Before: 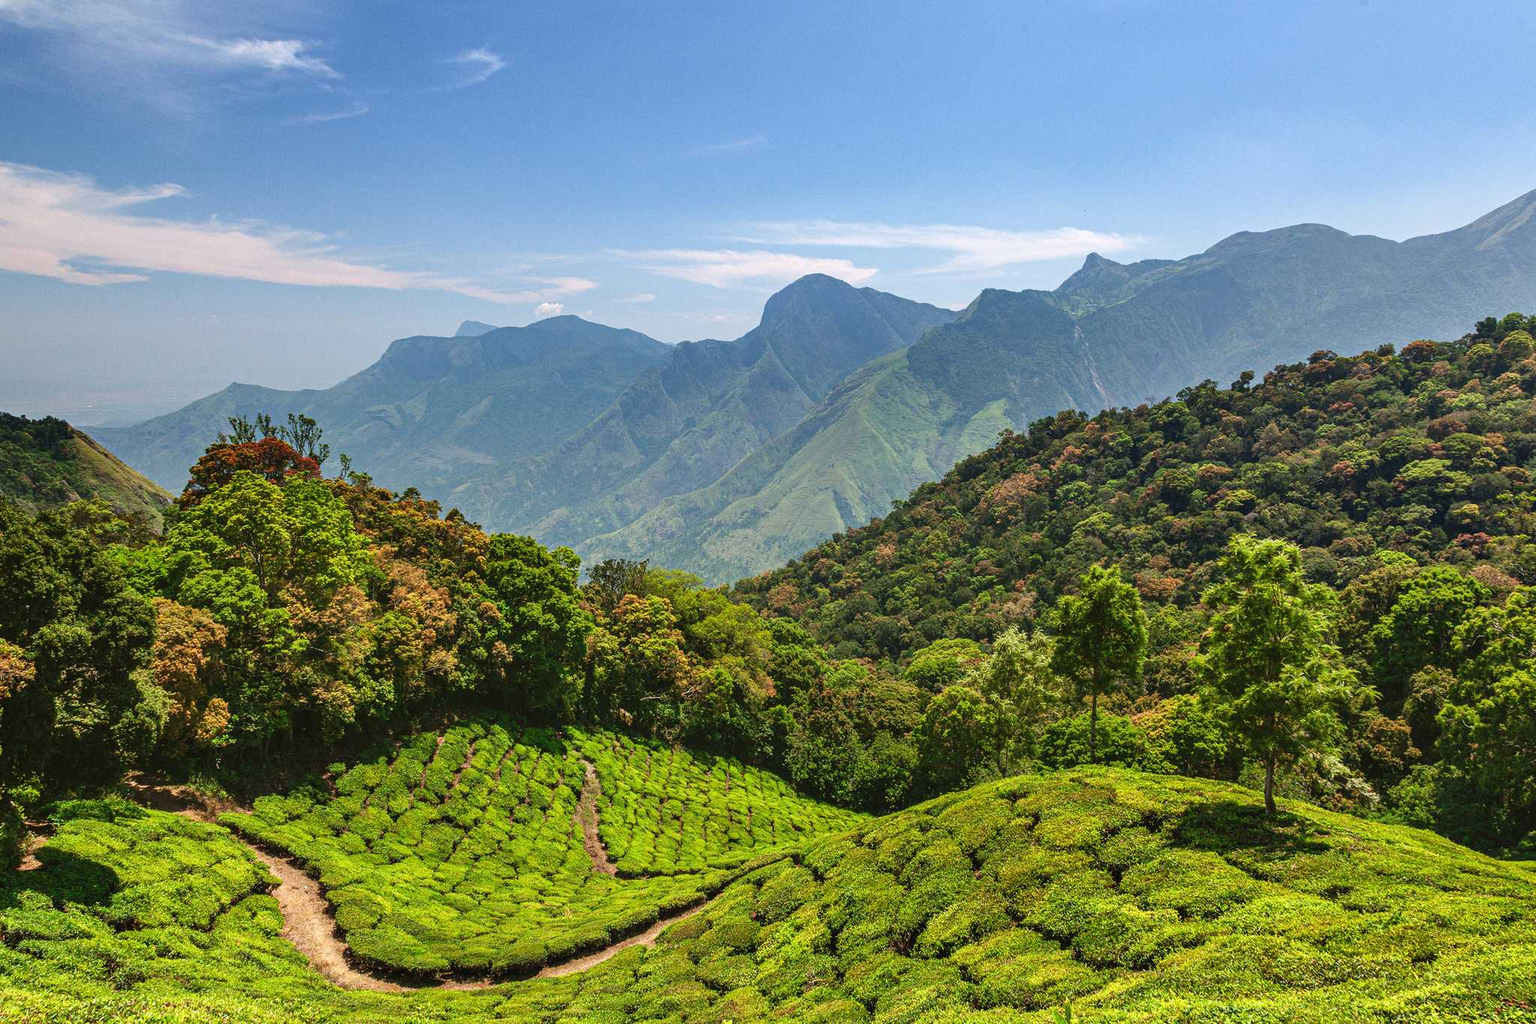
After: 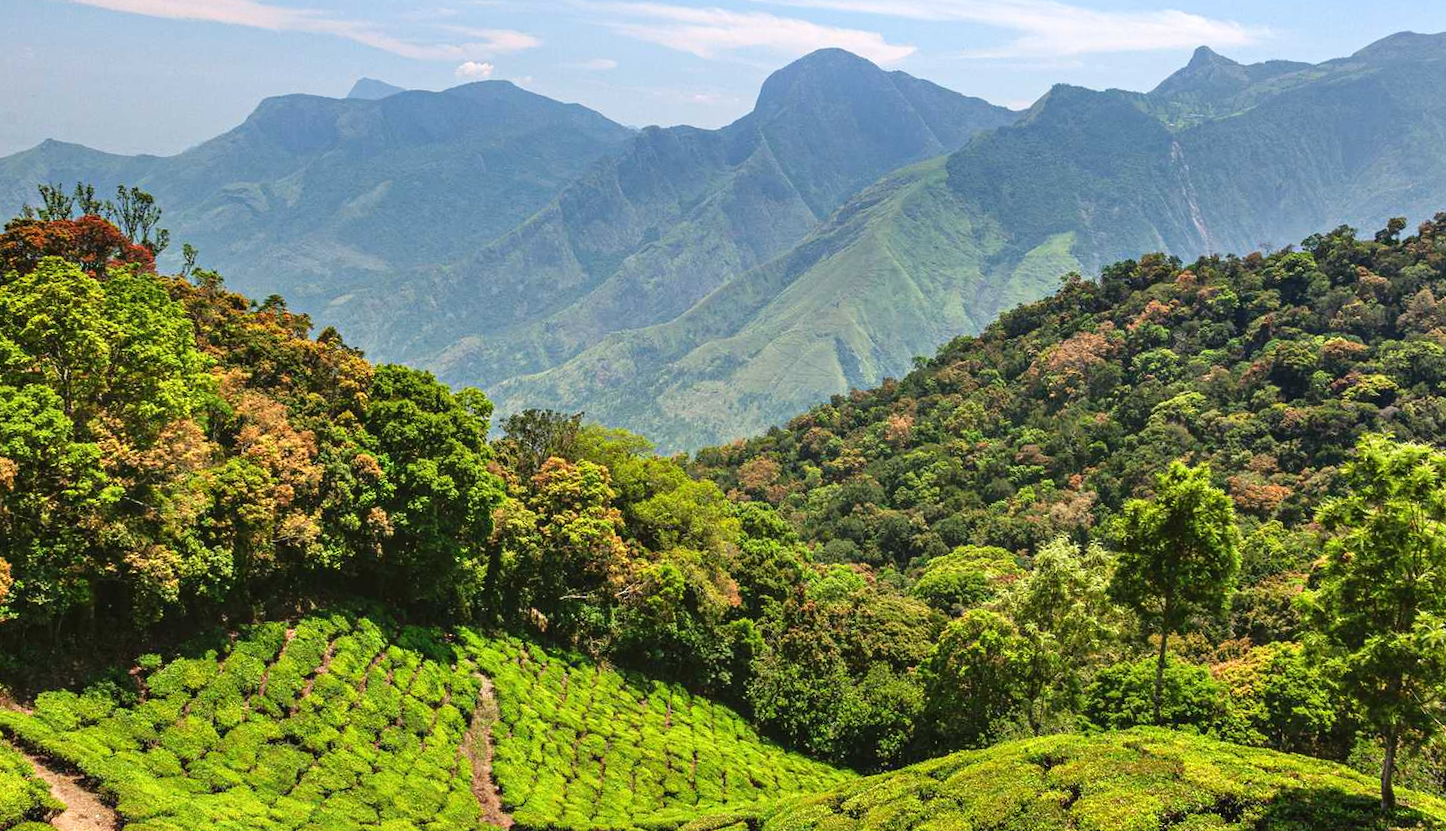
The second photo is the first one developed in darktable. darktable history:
crop and rotate: angle -3.99°, left 9.832%, top 20.972%, right 12.305%, bottom 11.869%
shadows and highlights: shadows -23.49, highlights 45.89, soften with gaussian
tone equalizer: -8 EV 0.01 EV, -7 EV -0.034 EV, -6 EV 0.017 EV, -5 EV 0.05 EV, -4 EV 0.293 EV, -3 EV 0.62 EV, -2 EV 0.559 EV, -1 EV 0.201 EV, +0 EV 0.04 EV
